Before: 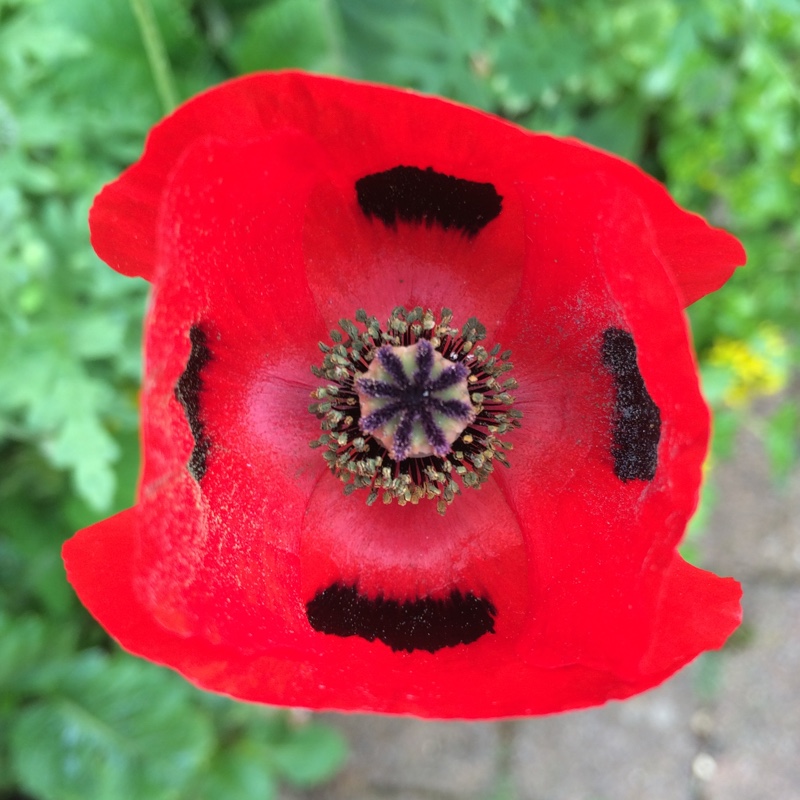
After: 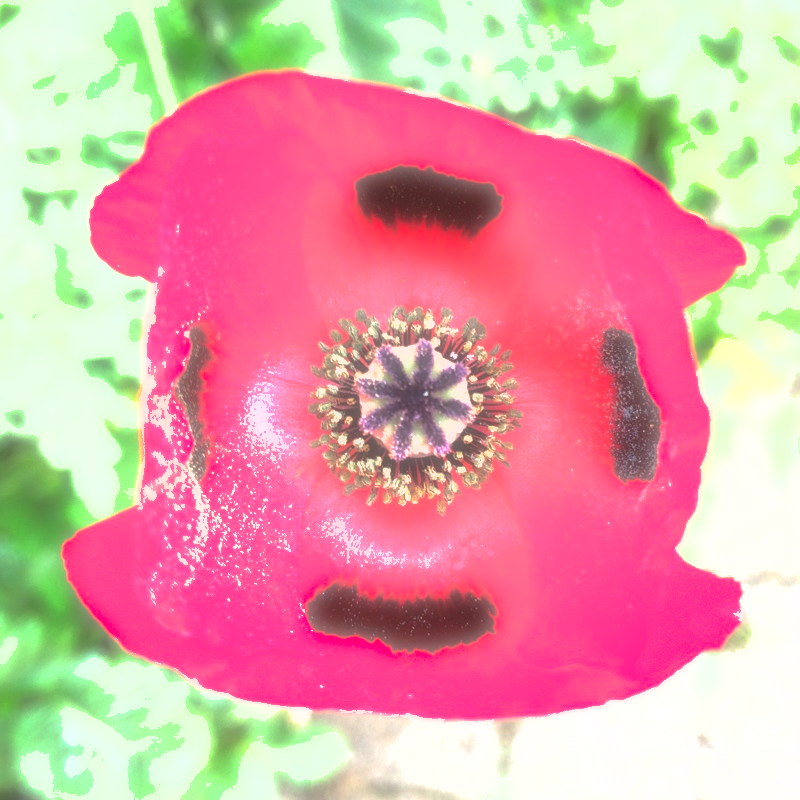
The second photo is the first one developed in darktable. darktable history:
exposure: black level correction 0, exposure 1.9 EV, compensate highlight preservation false
soften: size 60.24%, saturation 65.46%, brightness 0.506 EV, mix 25.7%
shadows and highlights: on, module defaults
color calibration: x 0.334, y 0.349, temperature 5426 K
